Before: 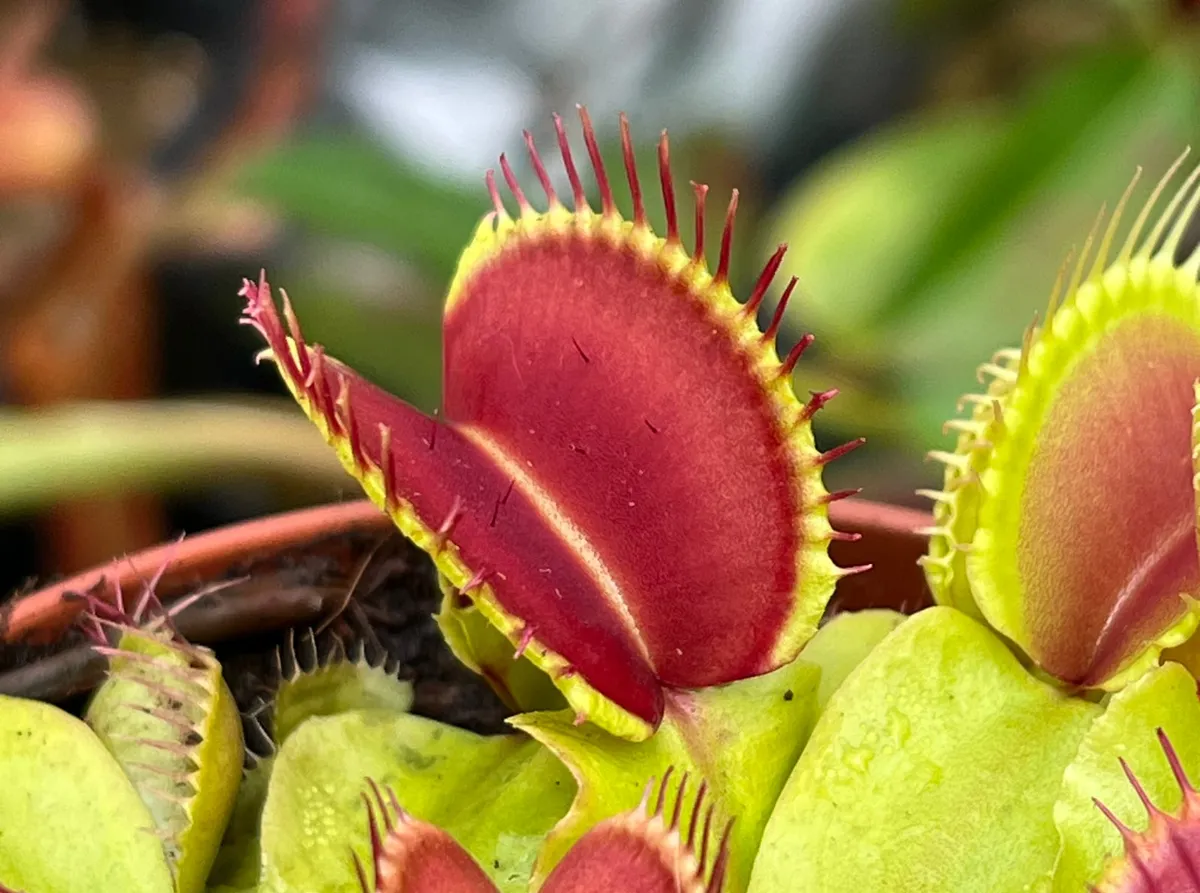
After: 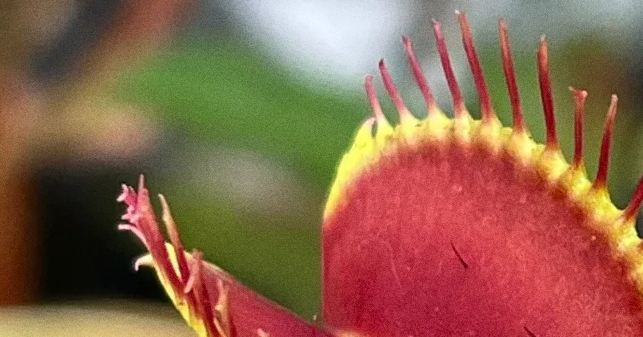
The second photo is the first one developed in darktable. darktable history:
crop: left 10.121%, top 10.631%, right 36.218%, bottom 51.526%
grain: coarseness 0.09 ISO
